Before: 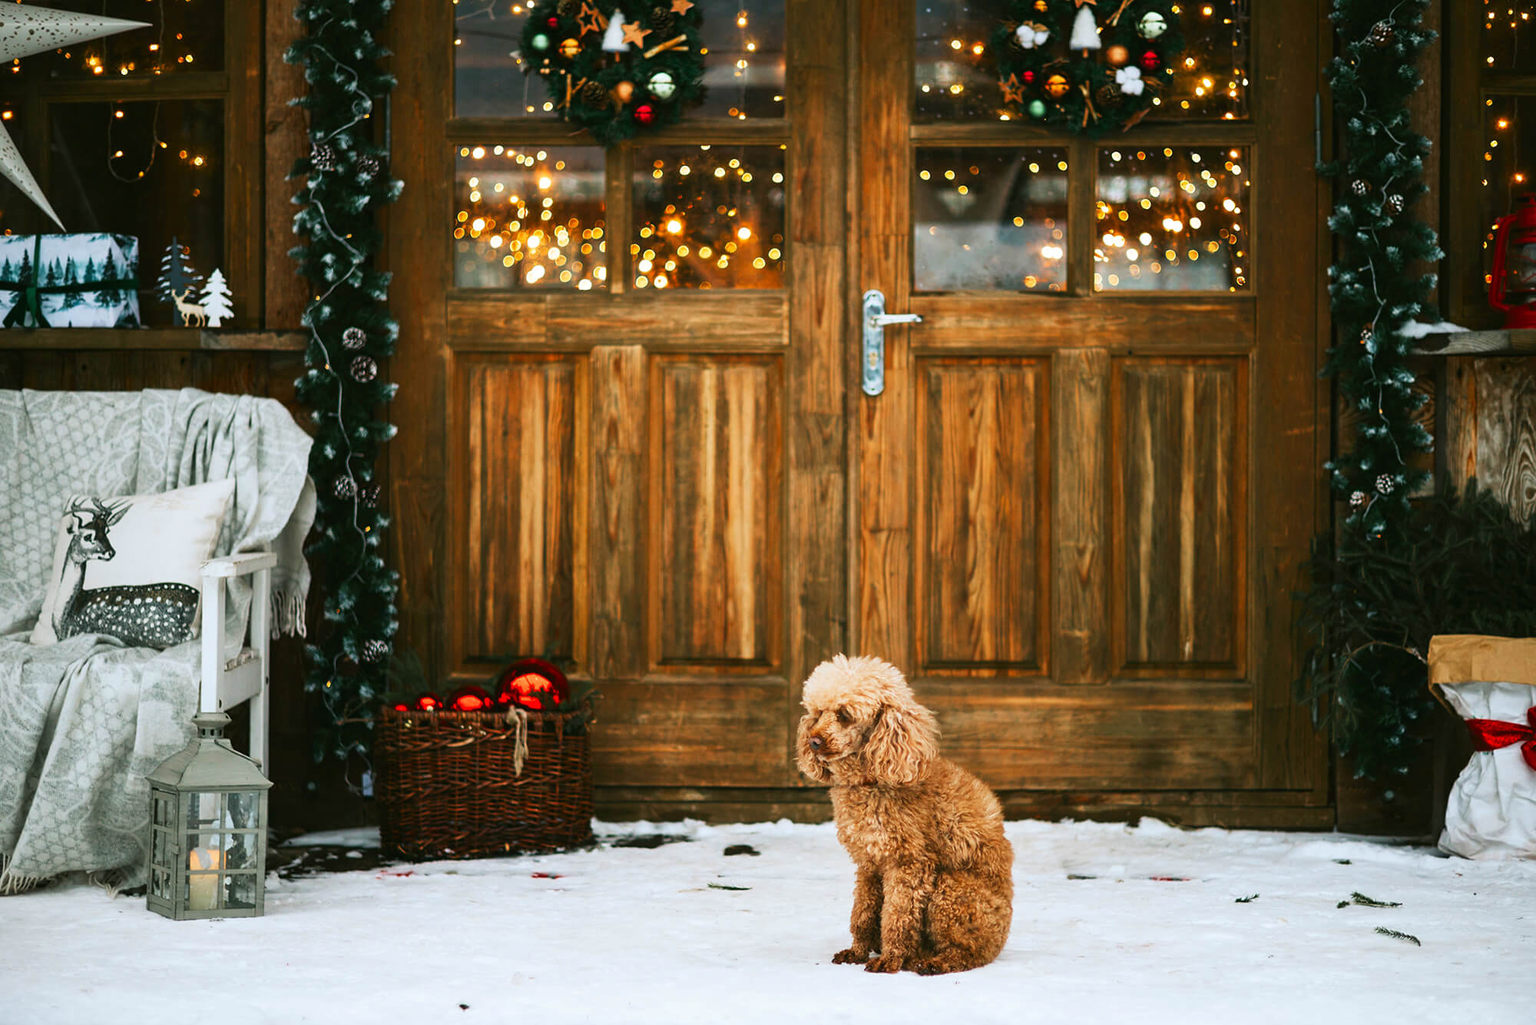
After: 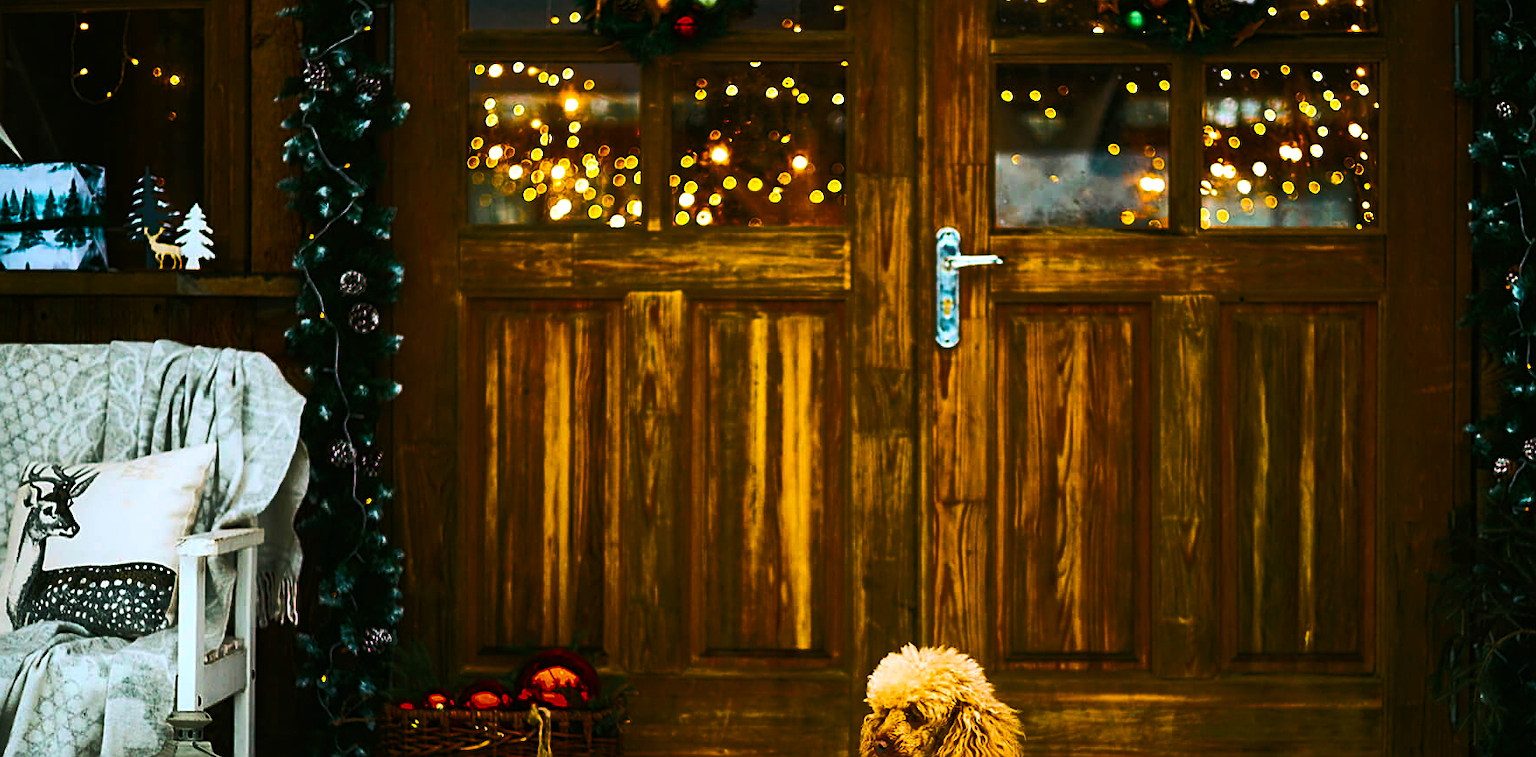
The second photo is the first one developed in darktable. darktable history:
exposure: exposure 0.131 EV, compensate highlight preservation false
sharpen: on, module defaults
crop: left 3.015%, top 8.969%, right 9.647%, bottom 26.457%
color balance rgb: linear chroma grading › global chroma 40.15%, perceptual saturation grading › global saturation 60.58%, perceptual saturation grading › highlights 20.44%, perceptual saturation grading › shadows -50.36%, perceptual brilliance grading › highlights 2.19%, perceptual brilliance grading › mid-tones -50.36%, perceptual brilliance grading › shadows -50.36%
